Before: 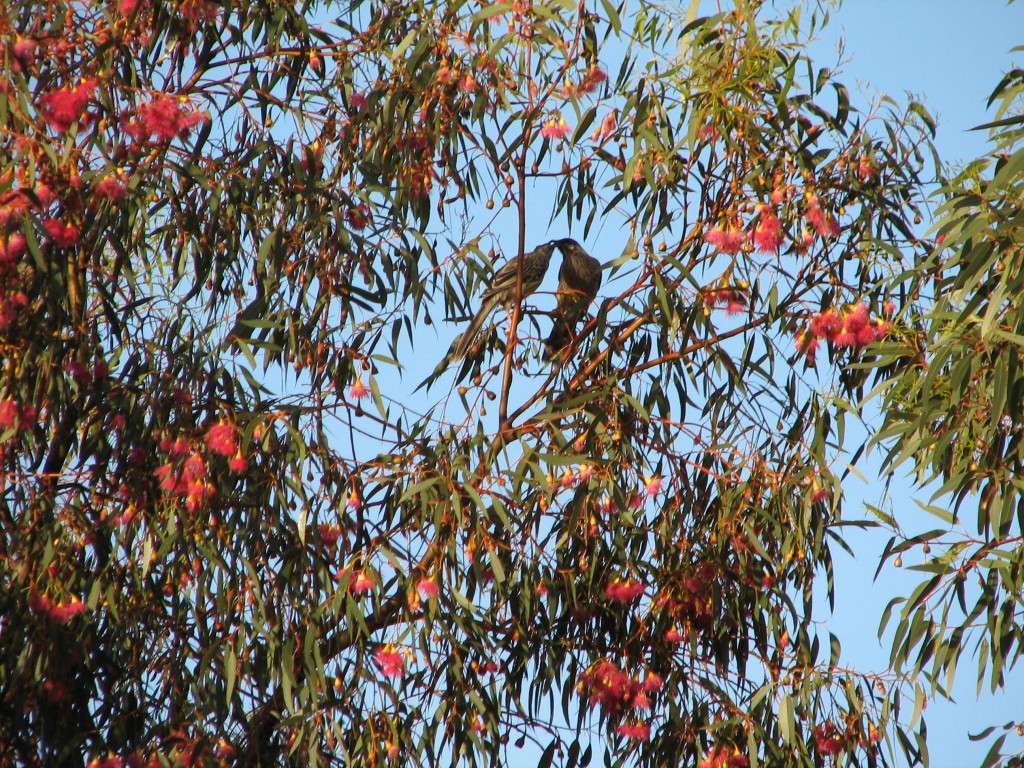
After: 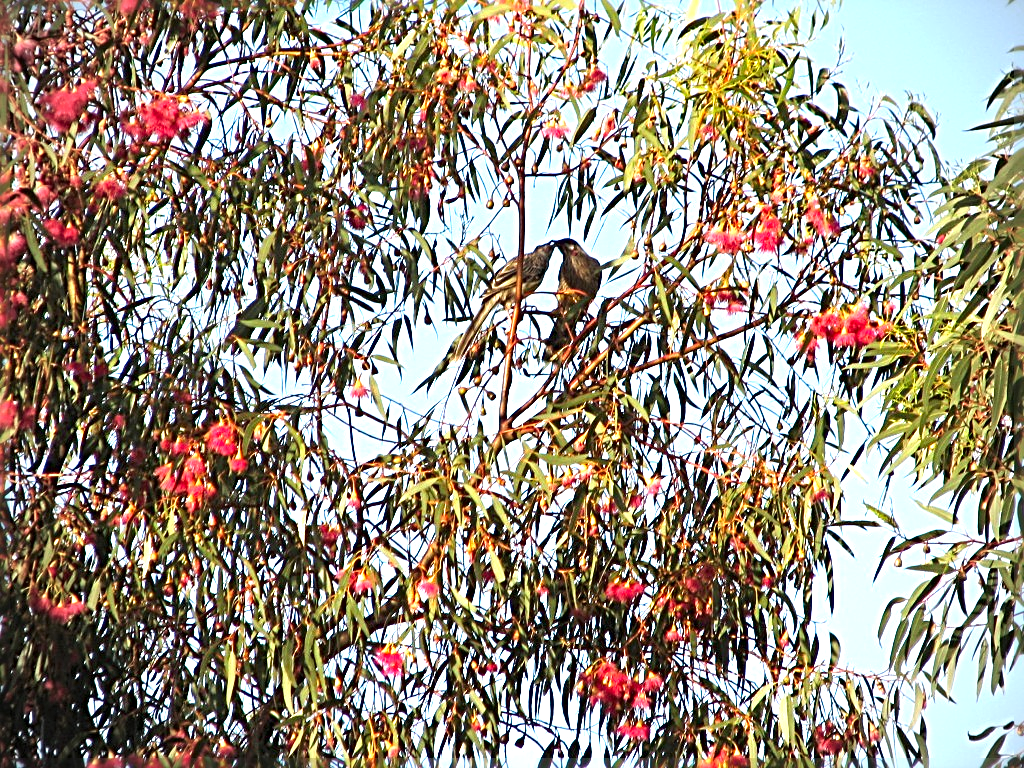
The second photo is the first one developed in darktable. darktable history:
vignetting: on, module defaults
sharpen: radius 3.699, amount 0.922
exposure: black level correction 0, exposure 1.199 EV, compensate exposure bias true, compensate highlight preservation false
contrast brightness saturation: contrast 0.037, saturation 0.16
